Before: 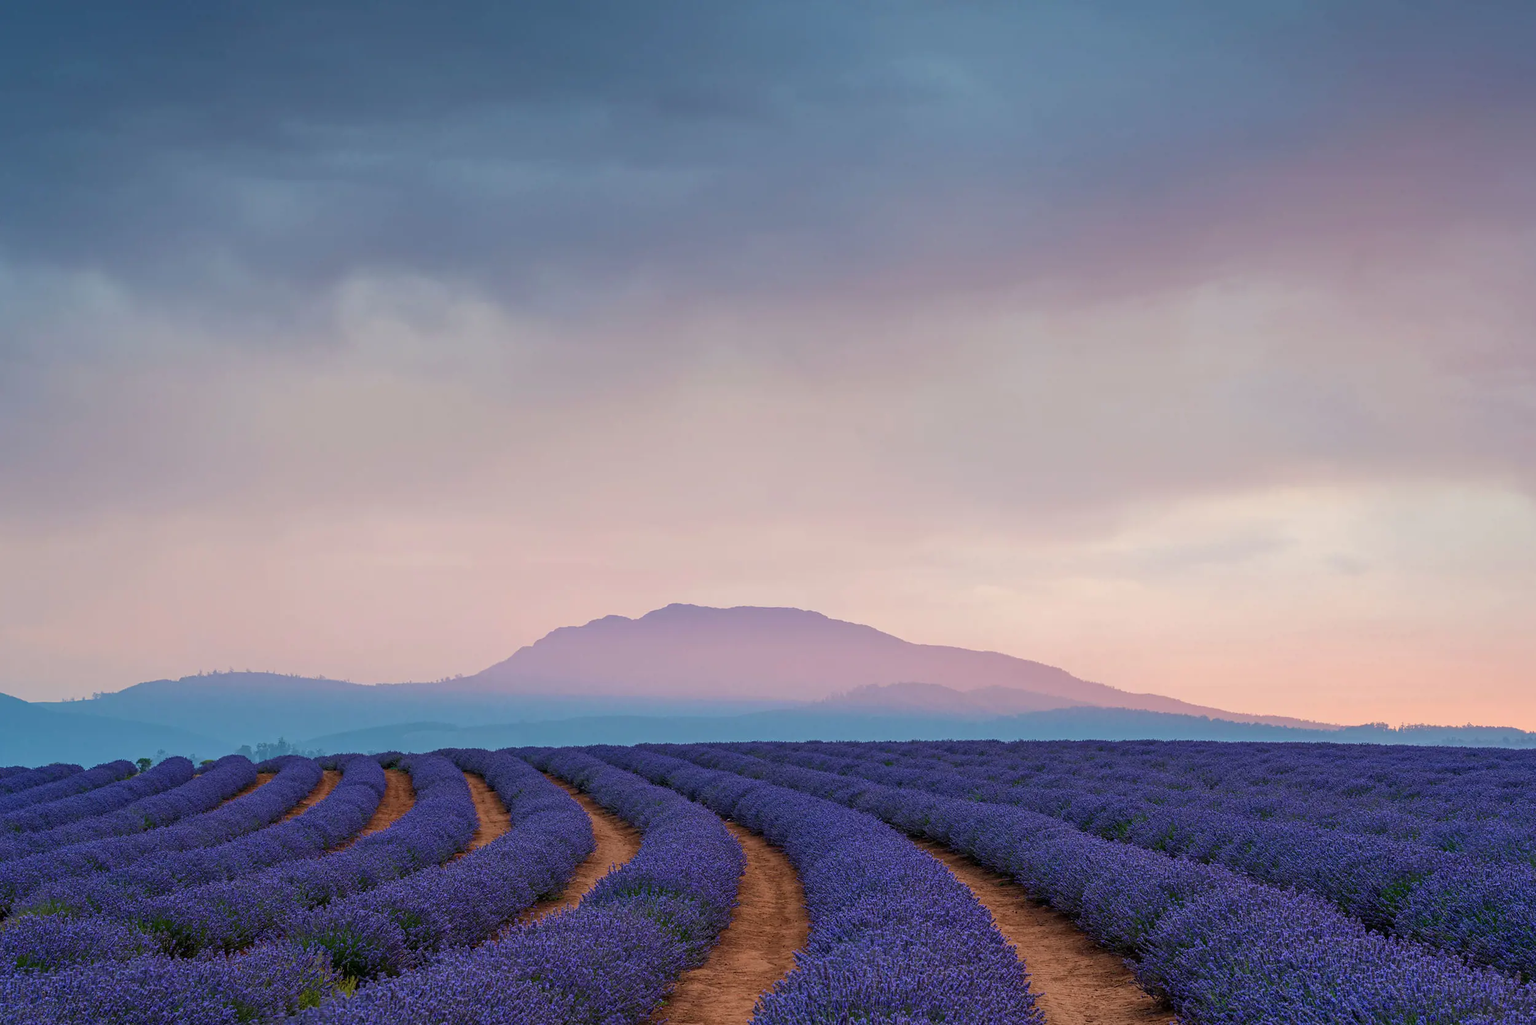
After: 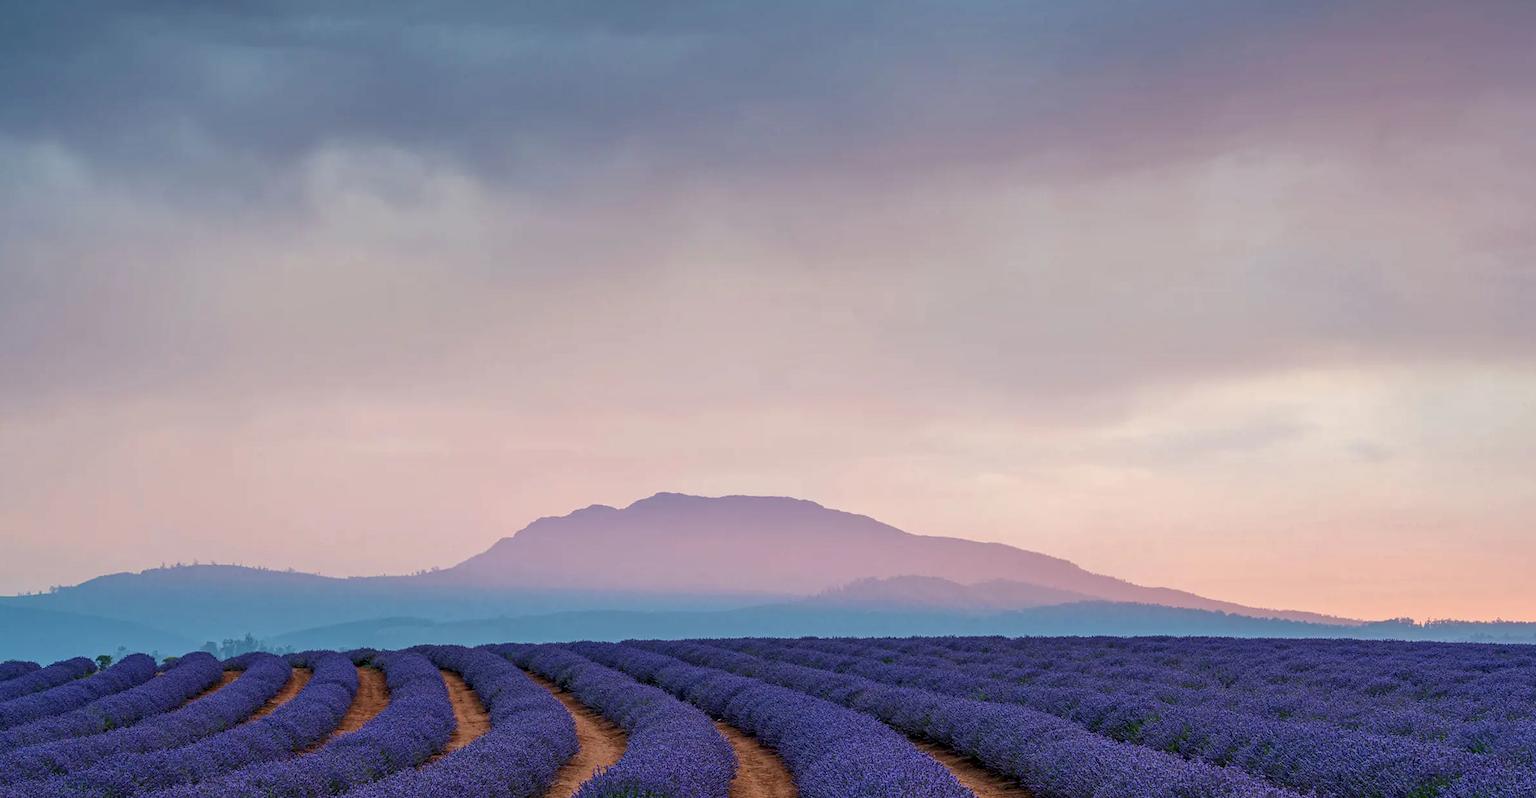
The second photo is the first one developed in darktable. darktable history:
crop and rotate: left 2.991%, top 13.302%, right 1.981%, bottom 12.636%
local contrast: on, module defaults
